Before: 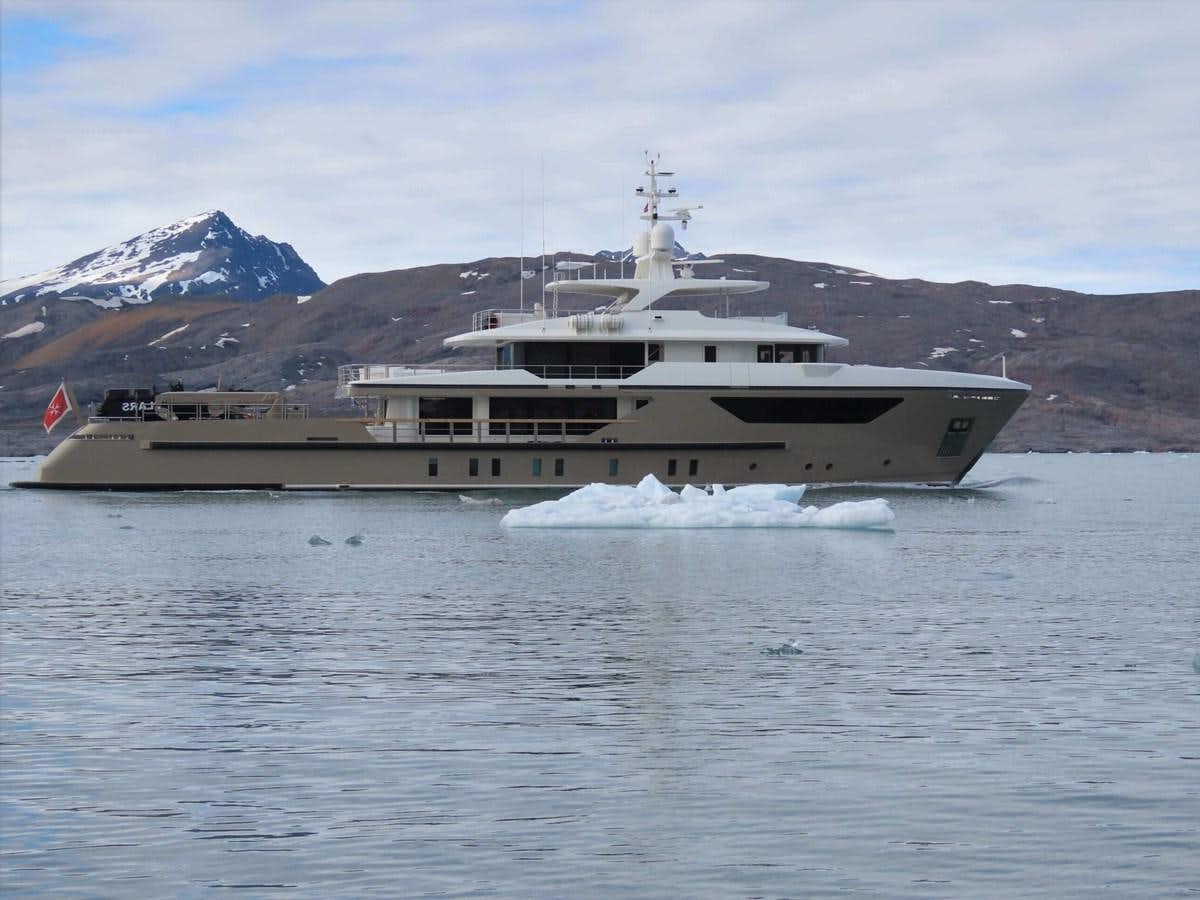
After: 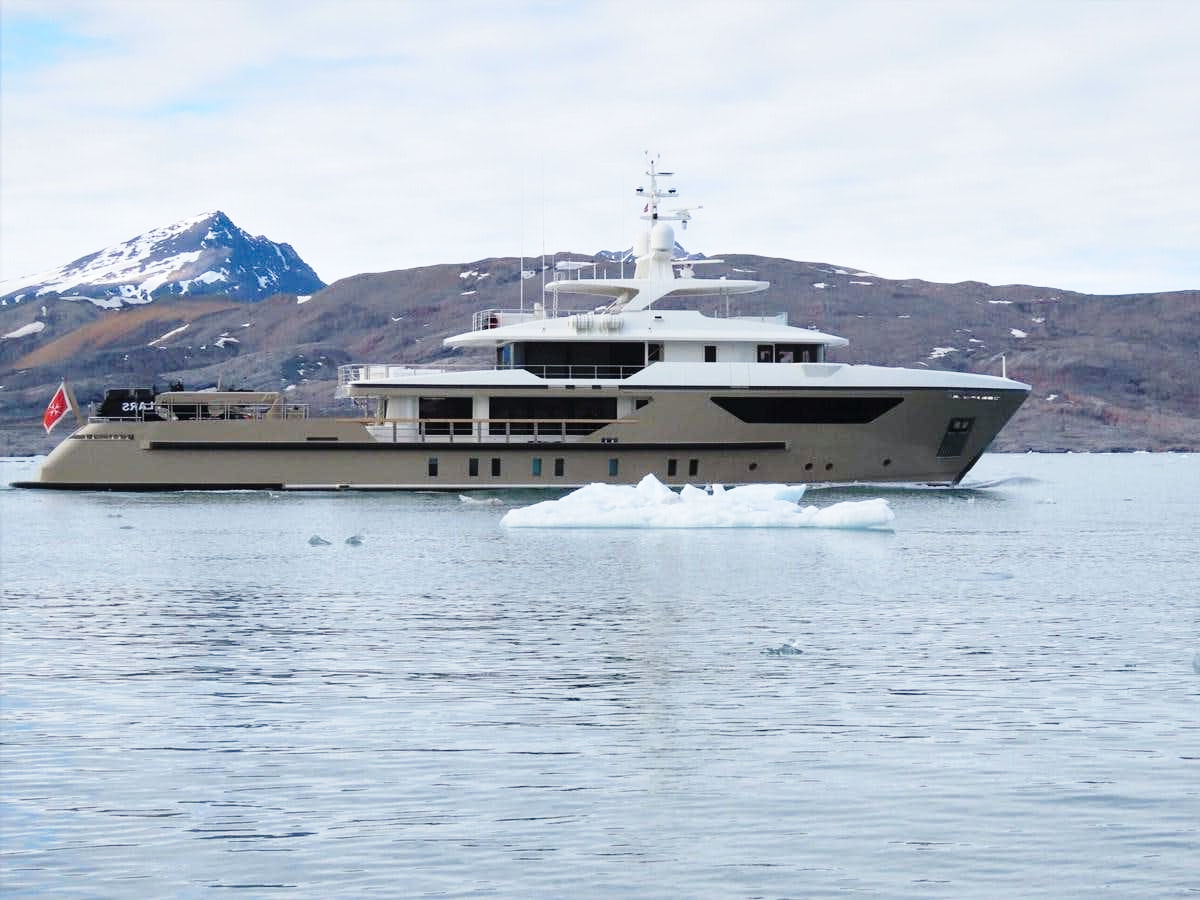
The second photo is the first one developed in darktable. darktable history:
base curve: curves: ch0 [(0, 0) (0.028, 0.03) (0.121, 0.232) (0.46, 0.748) (0.859, 0.968) (1, 1)], preserve colors none
white balance: red 0.986, blue 1.01
